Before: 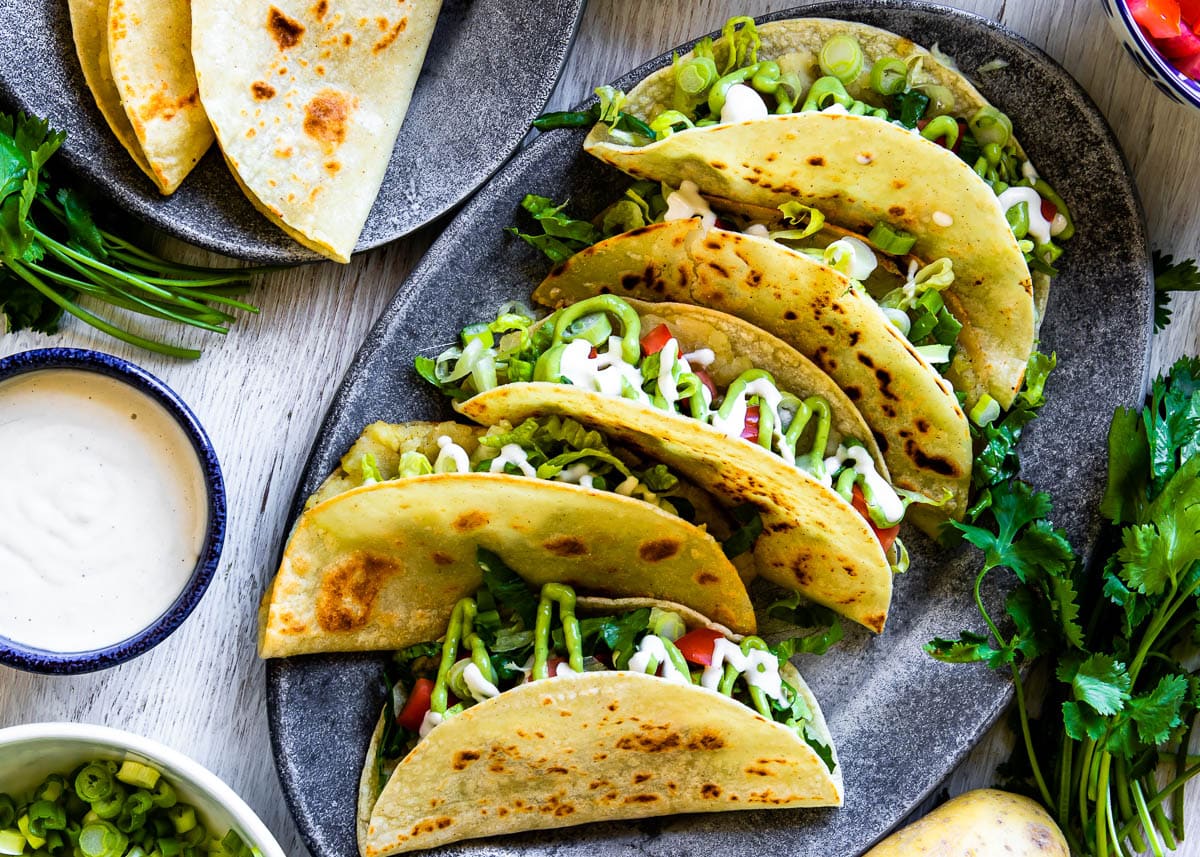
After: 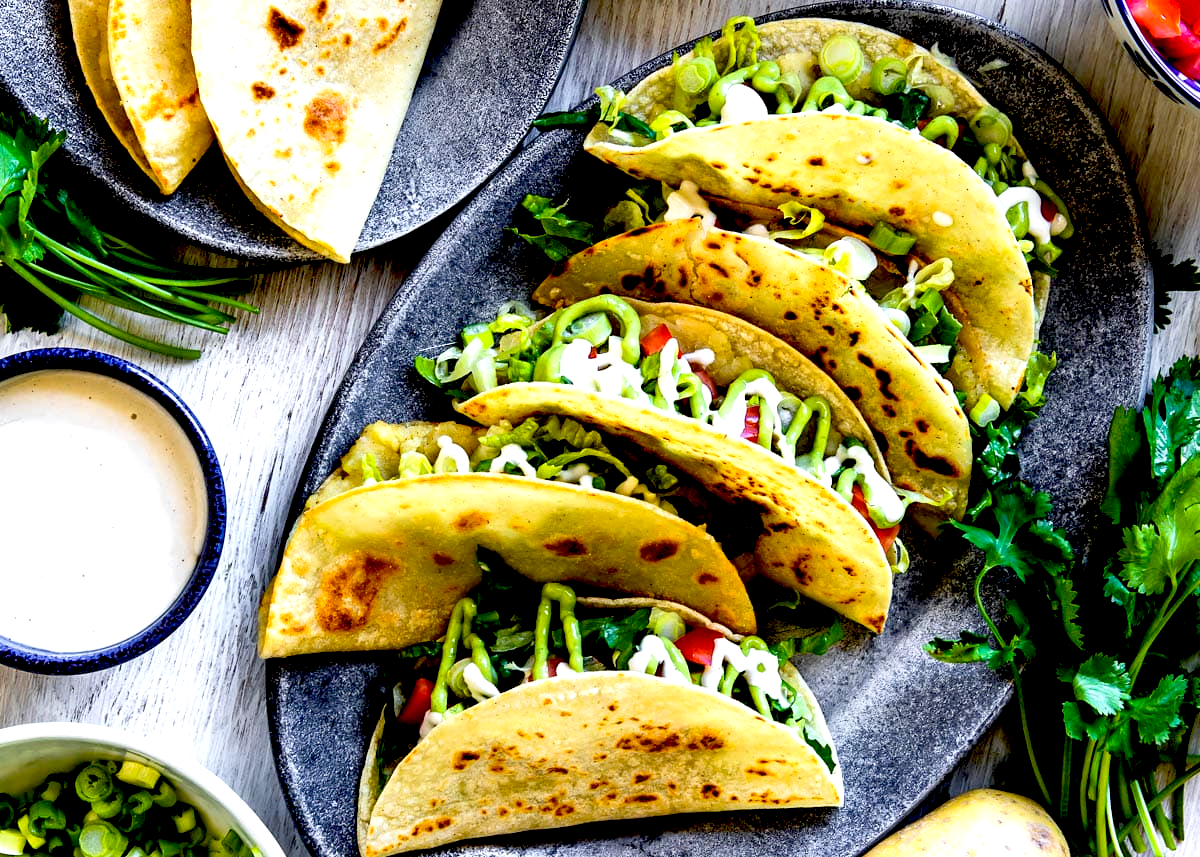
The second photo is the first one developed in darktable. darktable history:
exposure: black level correction 0.031, exposure 0.321 EV, compensate exposure bias true, compensate highlight preservation false
shadows and highlights: radius 170.45, shadows 26.07, white point adjustment 2.96, highlights -68.19, soften with gaussian
